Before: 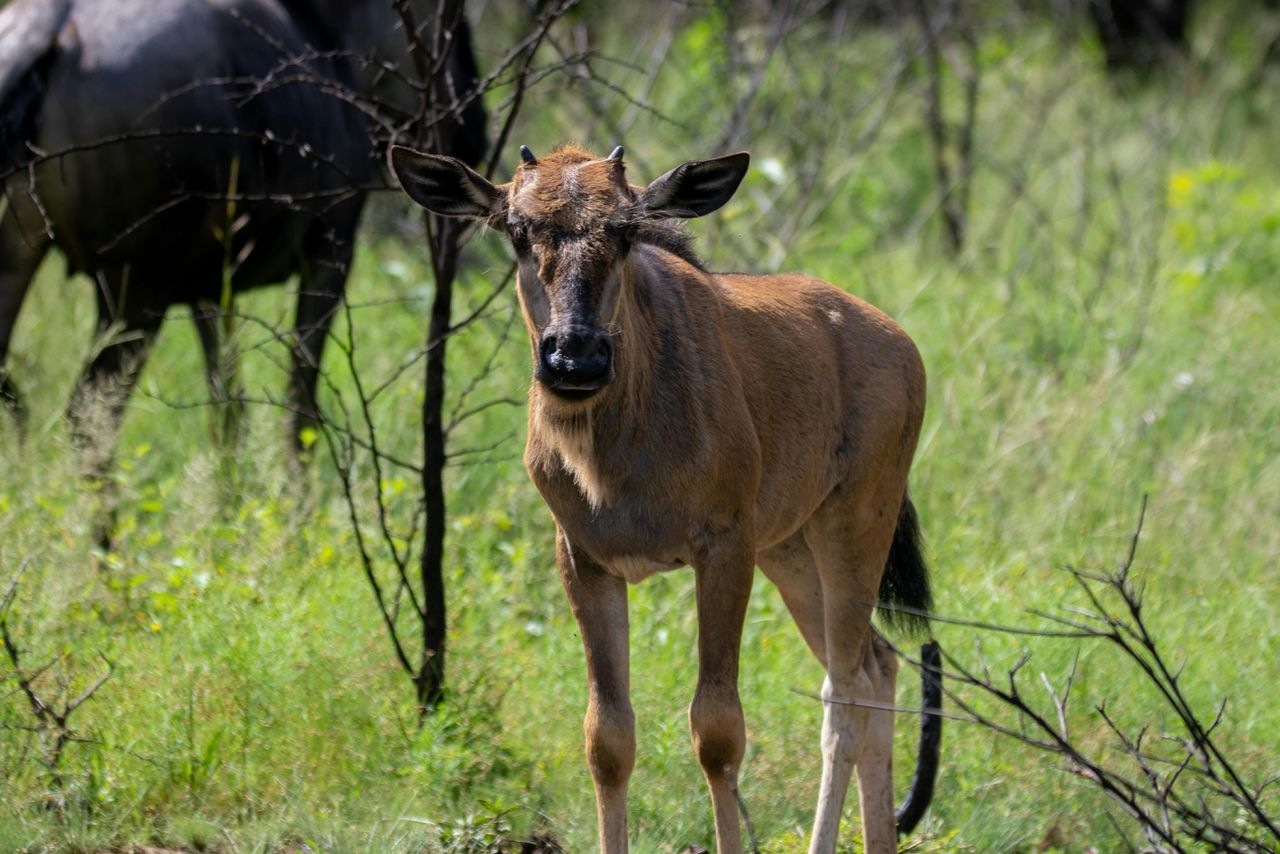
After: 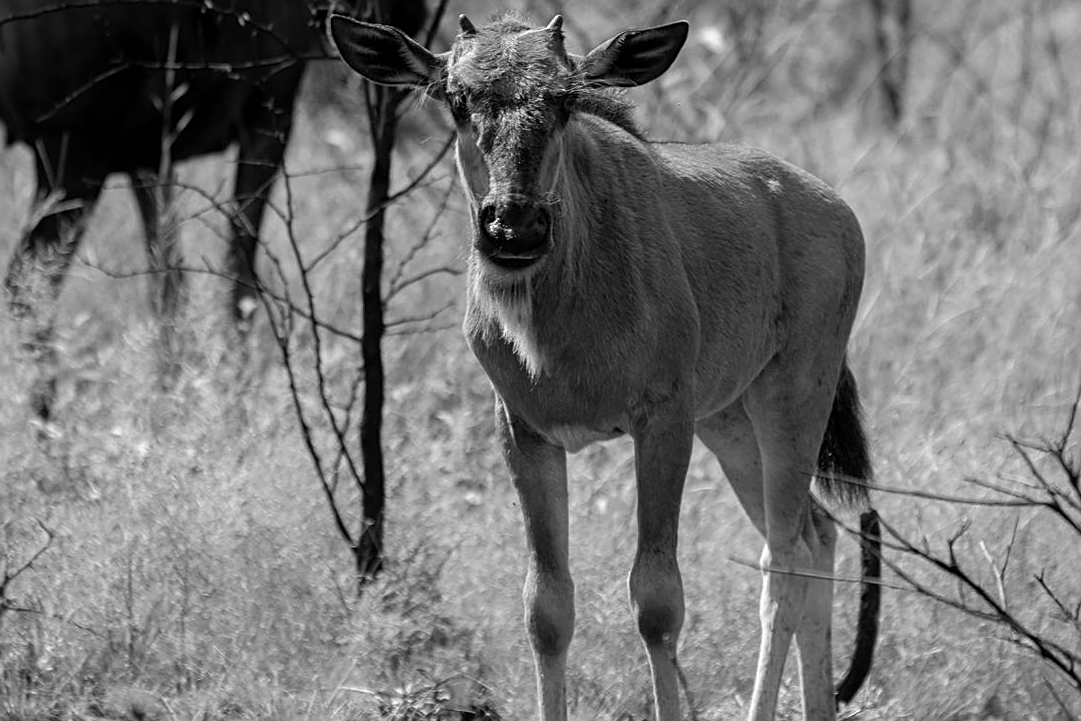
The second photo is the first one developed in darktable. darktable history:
crop and rotate: left 4.842%, top 15.51%, right 10.668%
contrast brightness saturation: saturation -1
sharpen: on, module defaults
